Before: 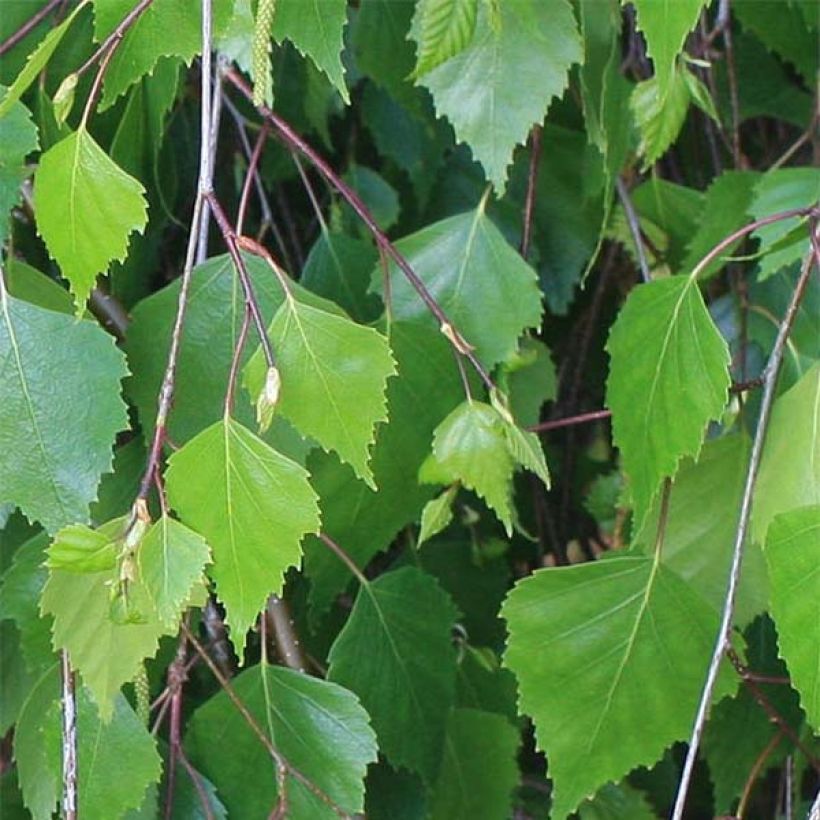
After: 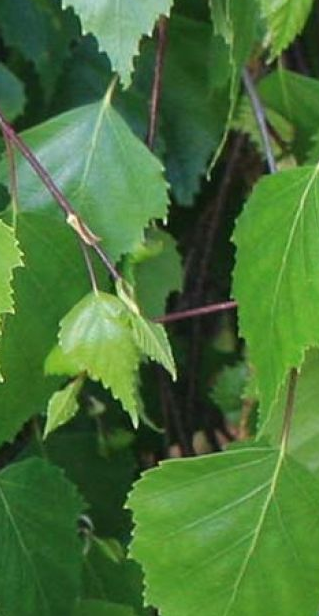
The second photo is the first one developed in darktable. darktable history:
crop: left 45.721%, top 13.393%, right 14.118%, bottom 10.01%
